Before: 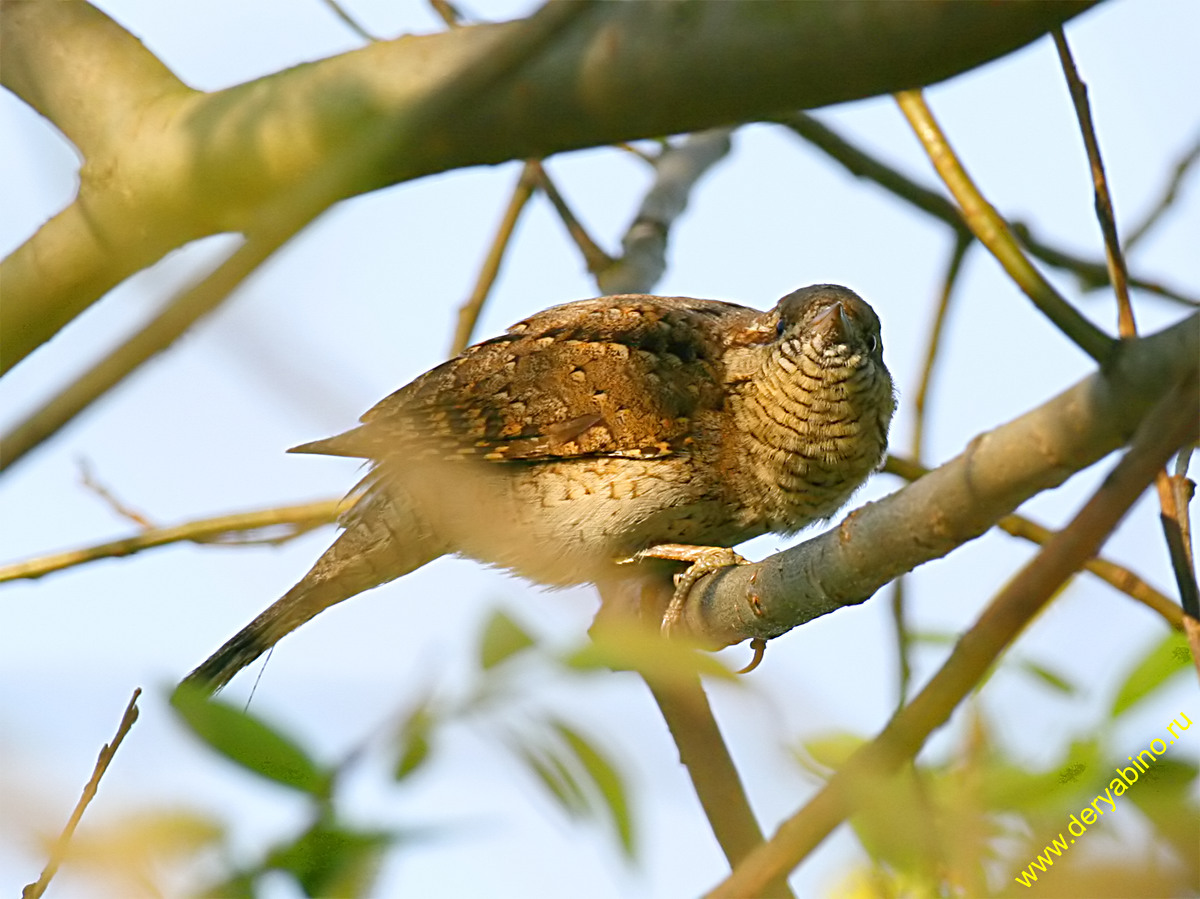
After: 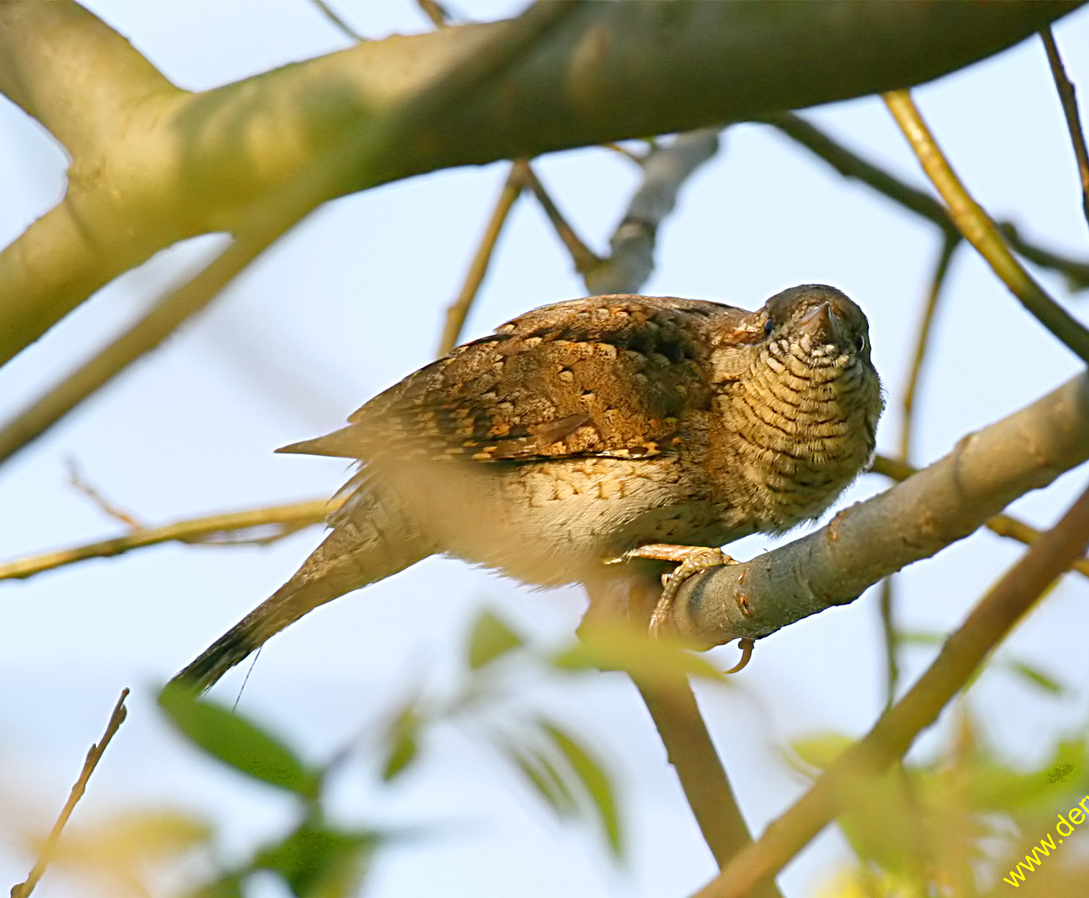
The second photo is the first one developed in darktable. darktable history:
crop and rotate: left 1.015%, right 8.205%
